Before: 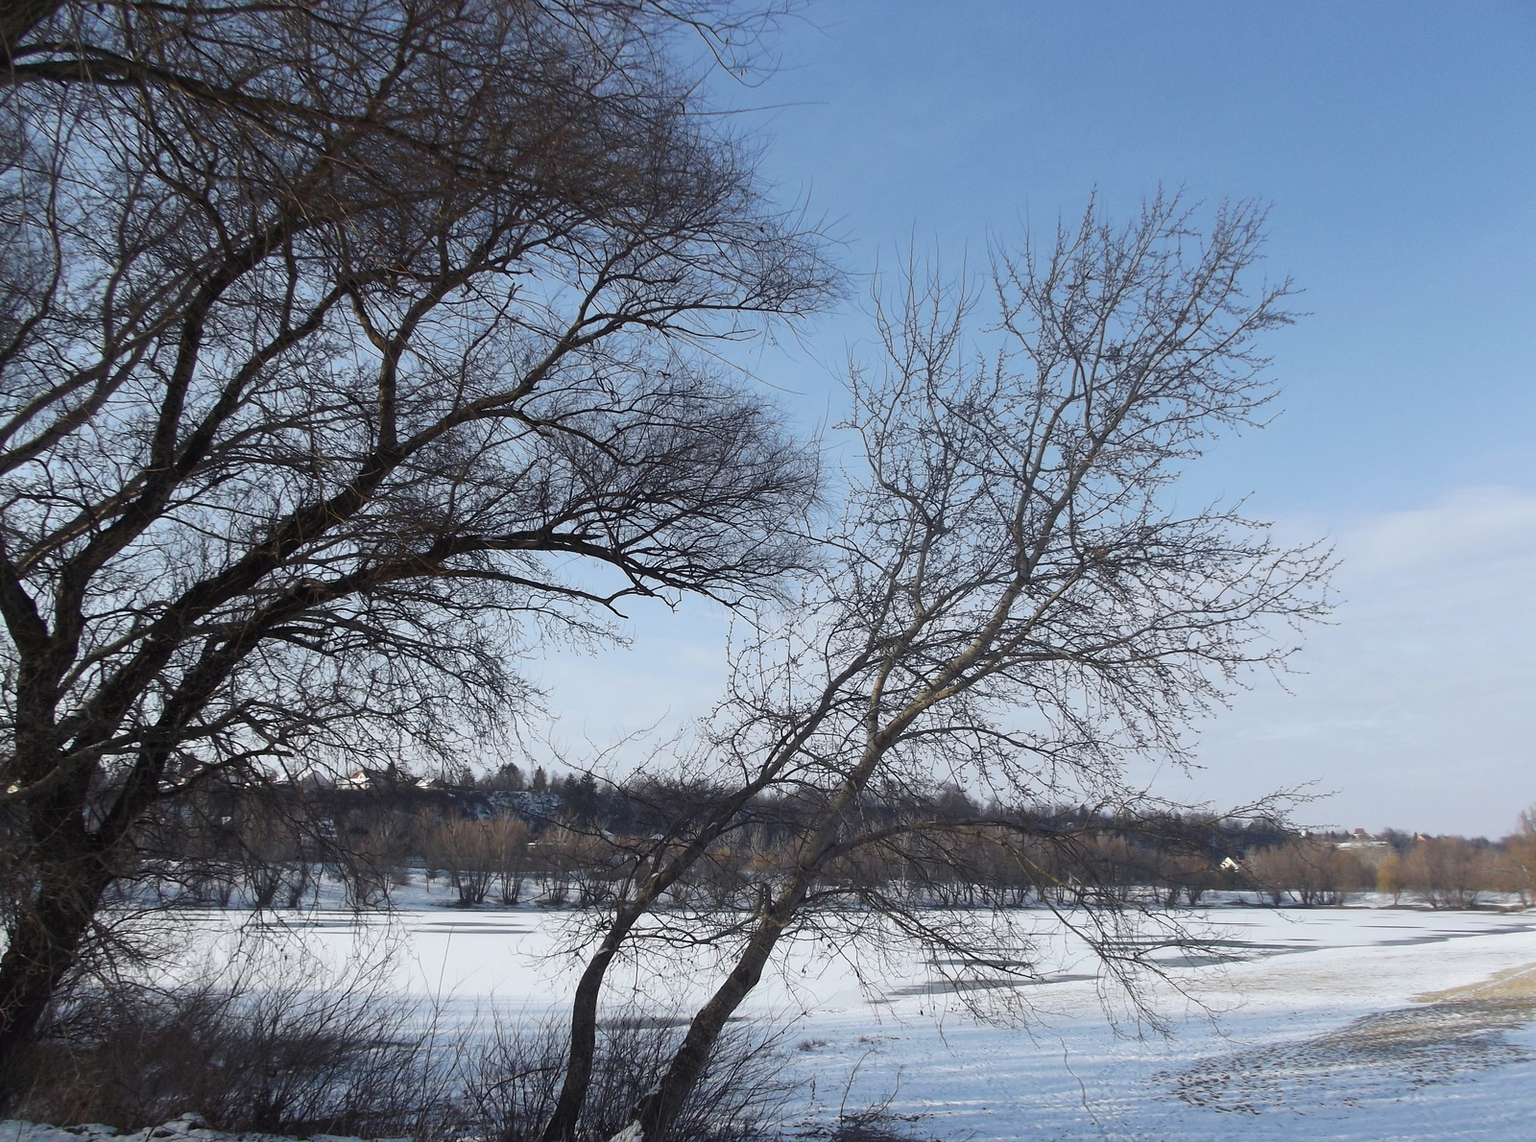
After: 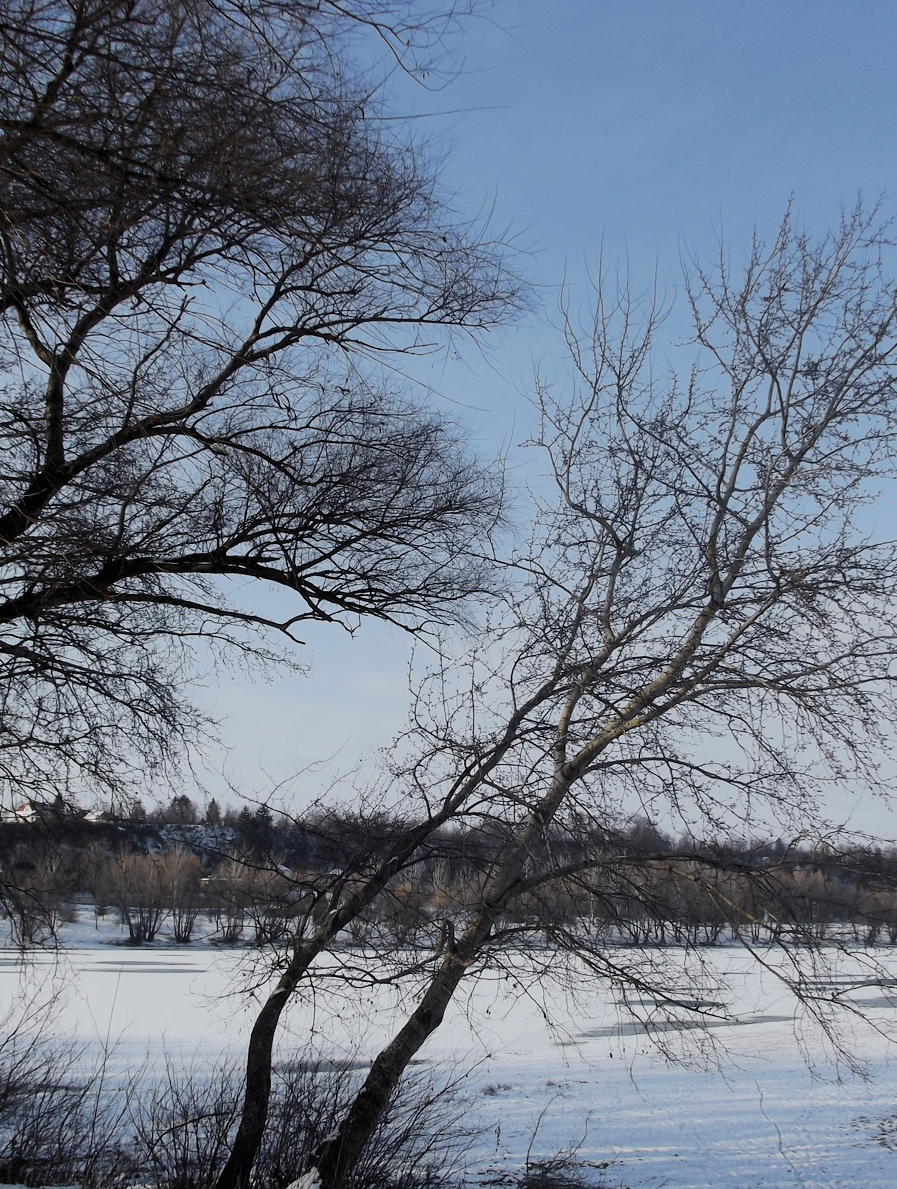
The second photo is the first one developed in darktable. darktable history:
filmic rgb: middle gray luminance 29.18%, black relative exposure -10.38 EV, white relative exposure 5.47 EV, target black luminance 0%, hardness 3.93, latitude 1.15%, contrast 1.123, highlights saturation mix 5.53%, shadows ↔ highlights balance 14.7%
crop: left 21.829%, right 22.082%, bottom 0.011%
